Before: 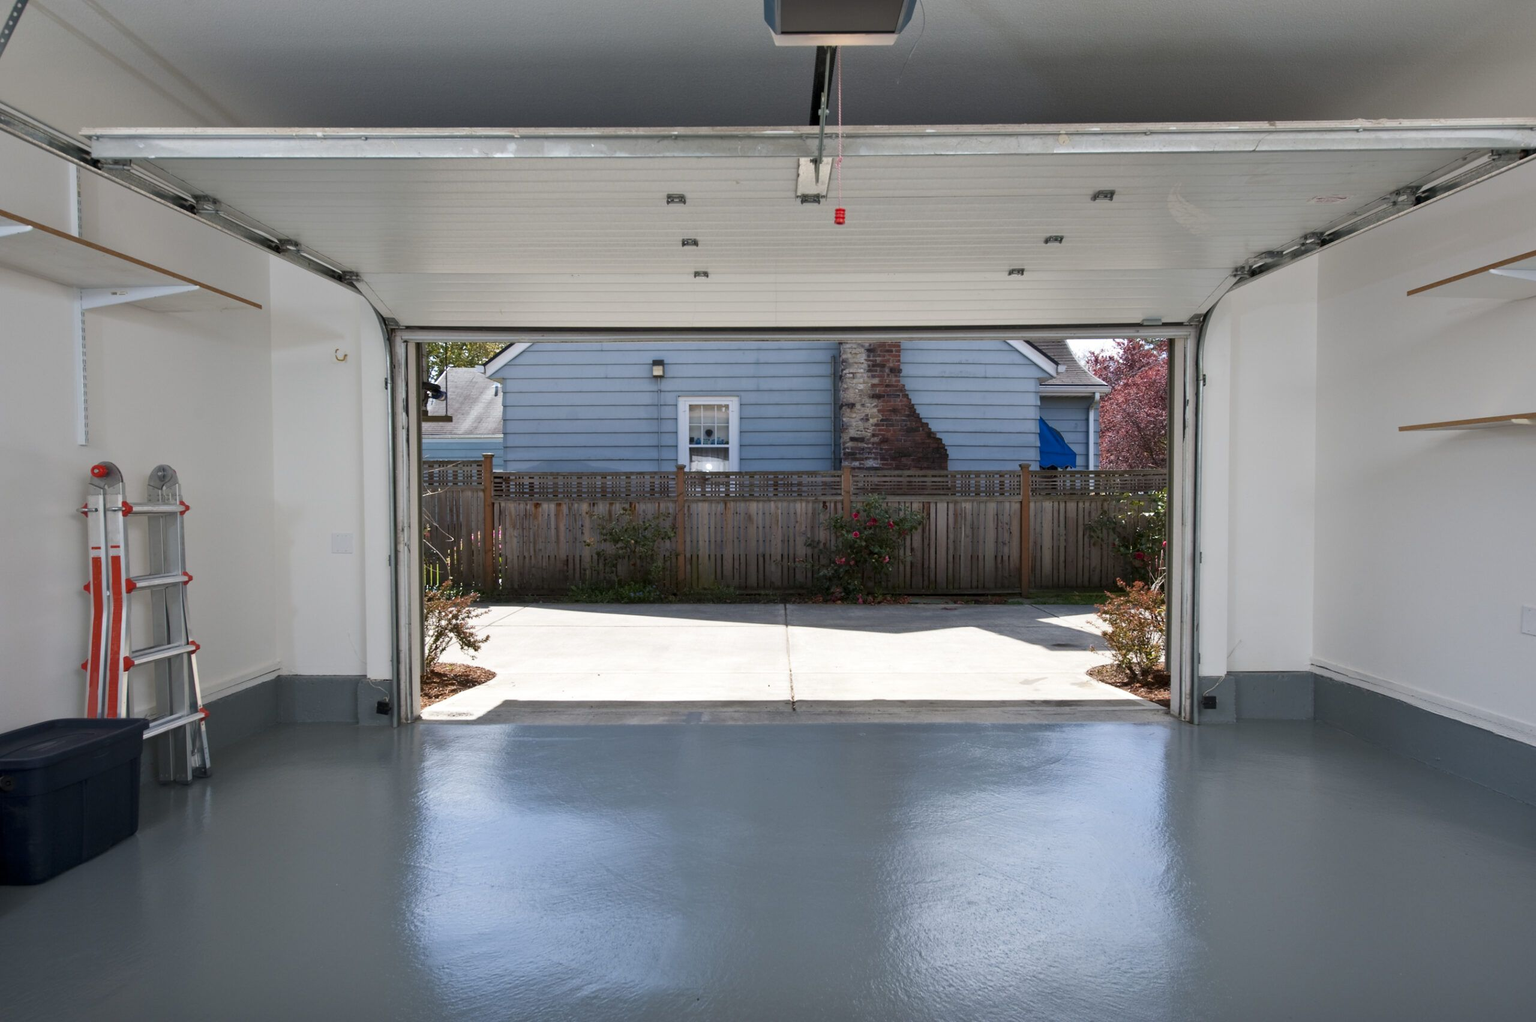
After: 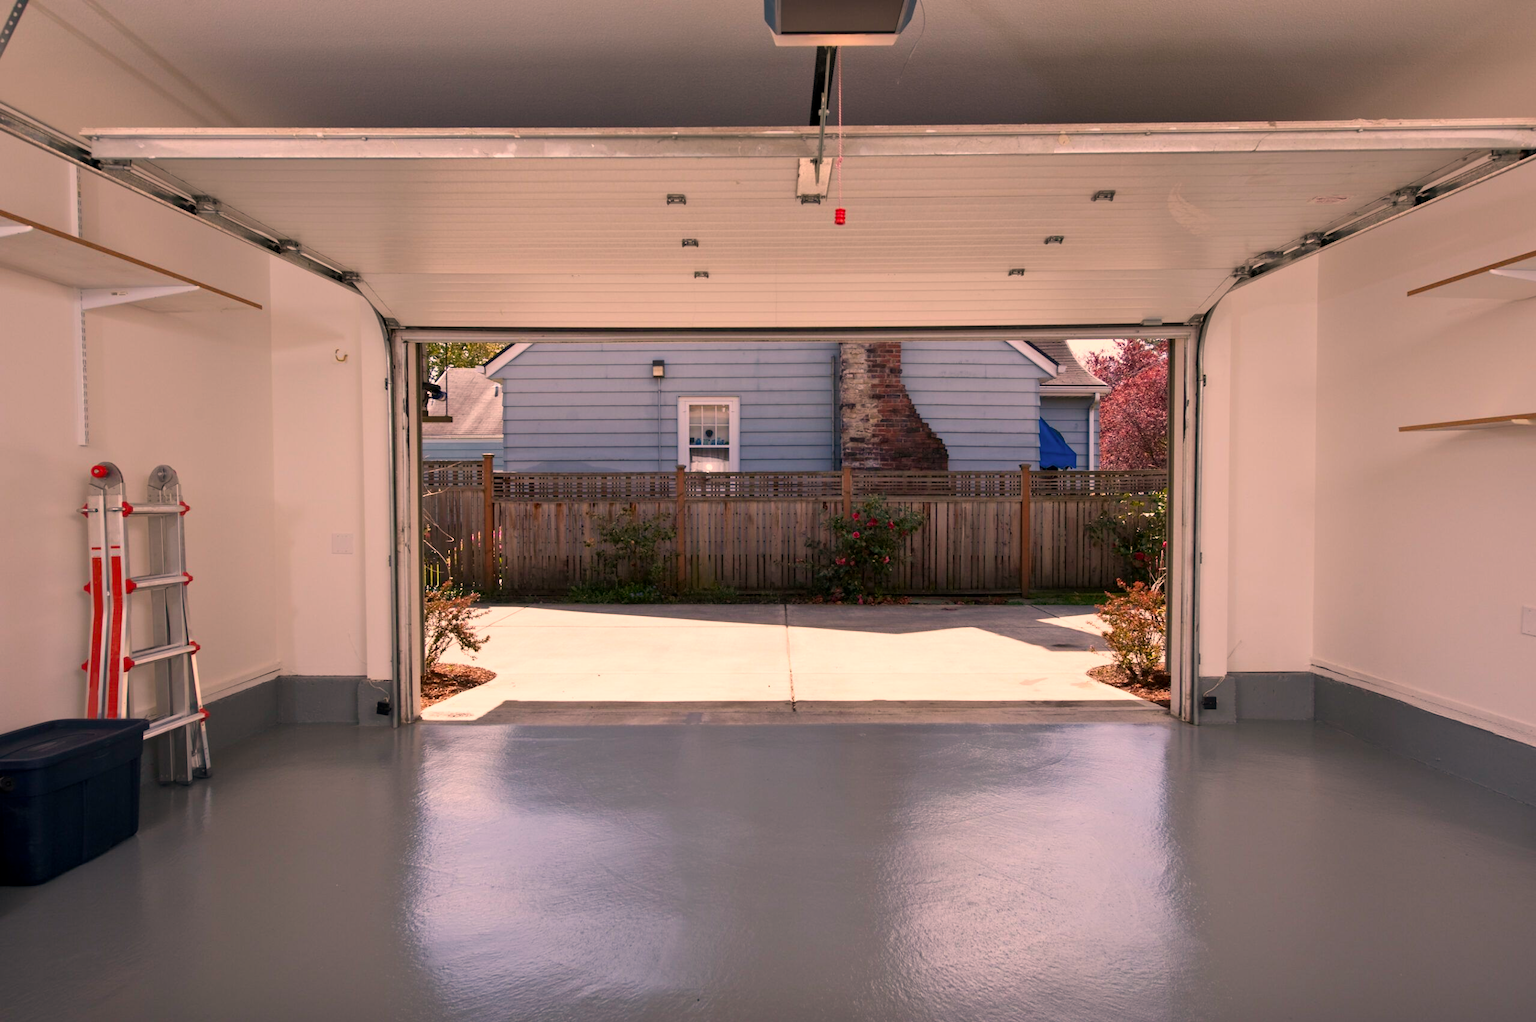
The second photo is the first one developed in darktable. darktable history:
color balance rgb: perceptual saturation grading › global saturation -0.029%
color correction: highlights a* 22.52, highlights b* 21.95
